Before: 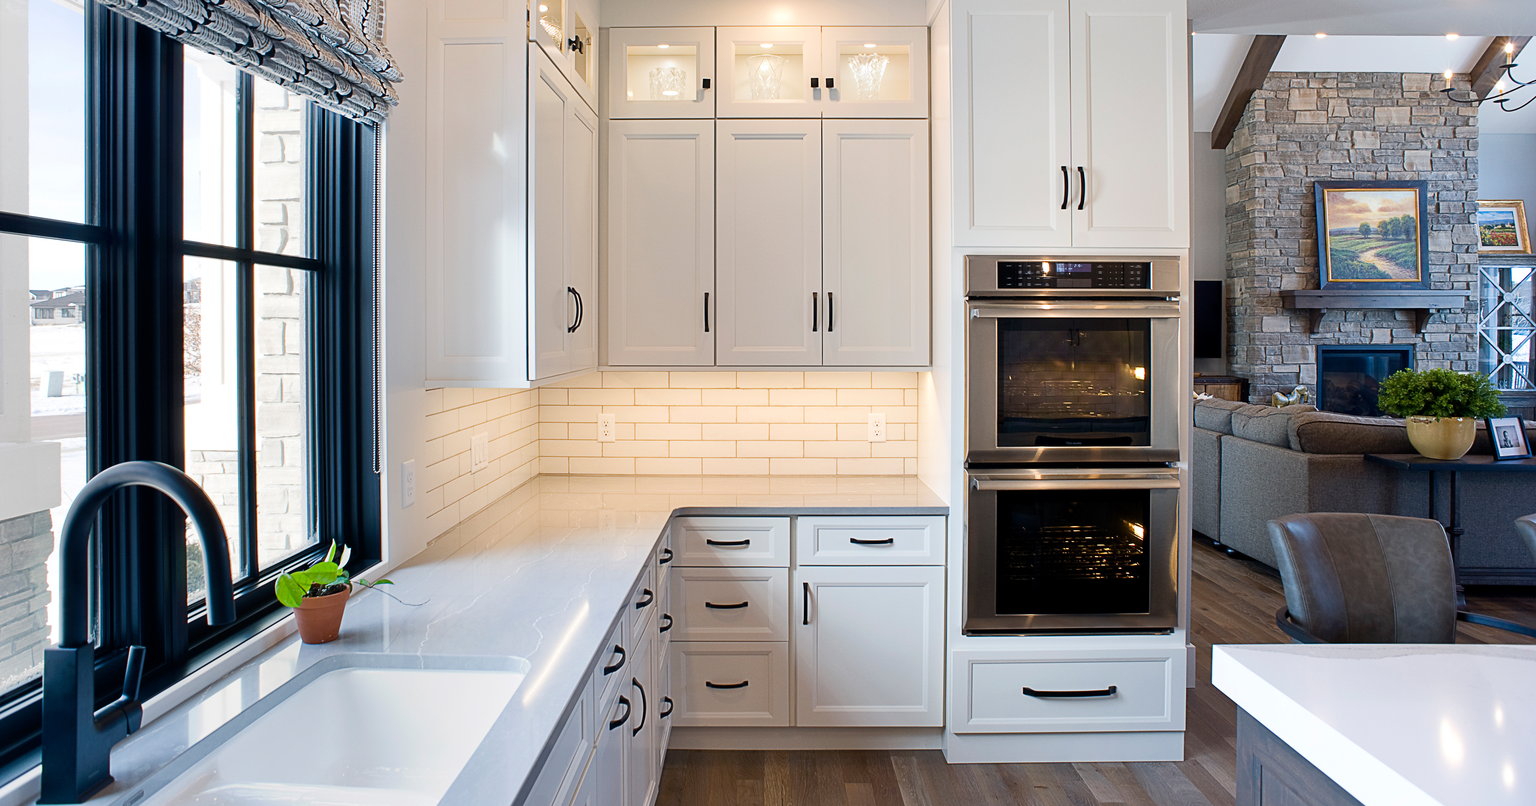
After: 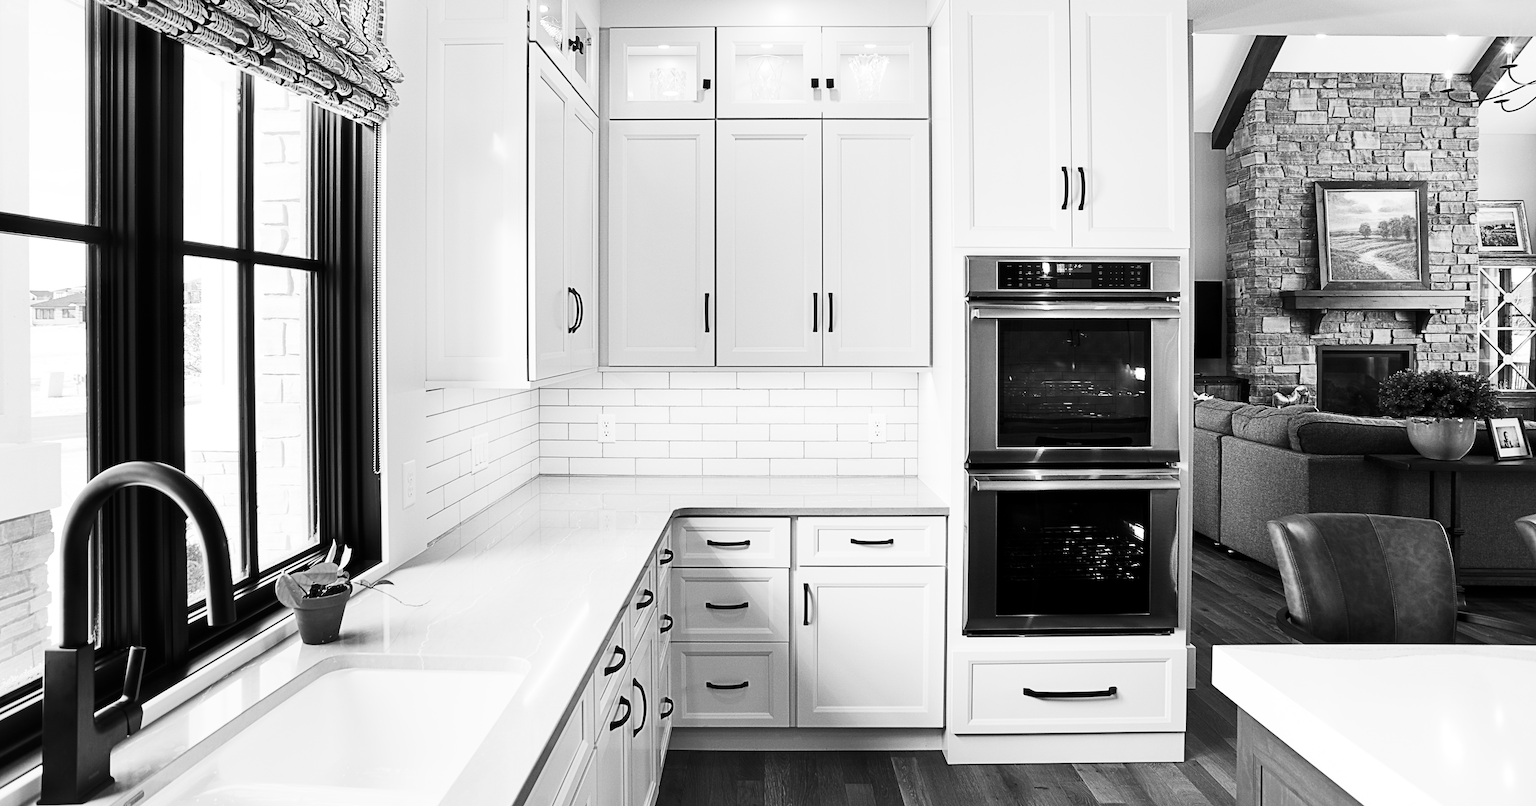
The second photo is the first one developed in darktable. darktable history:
contrast brightness saturation: contrast 0.398, brightness 0.098, saturation 0.214
color calibration: output gray [0.18, 0.41, 0.41, 0], illuminant same as pipeline (D50), adaptation none (bypass), x 0.333, y 0.335, temperature 5020.61 K
